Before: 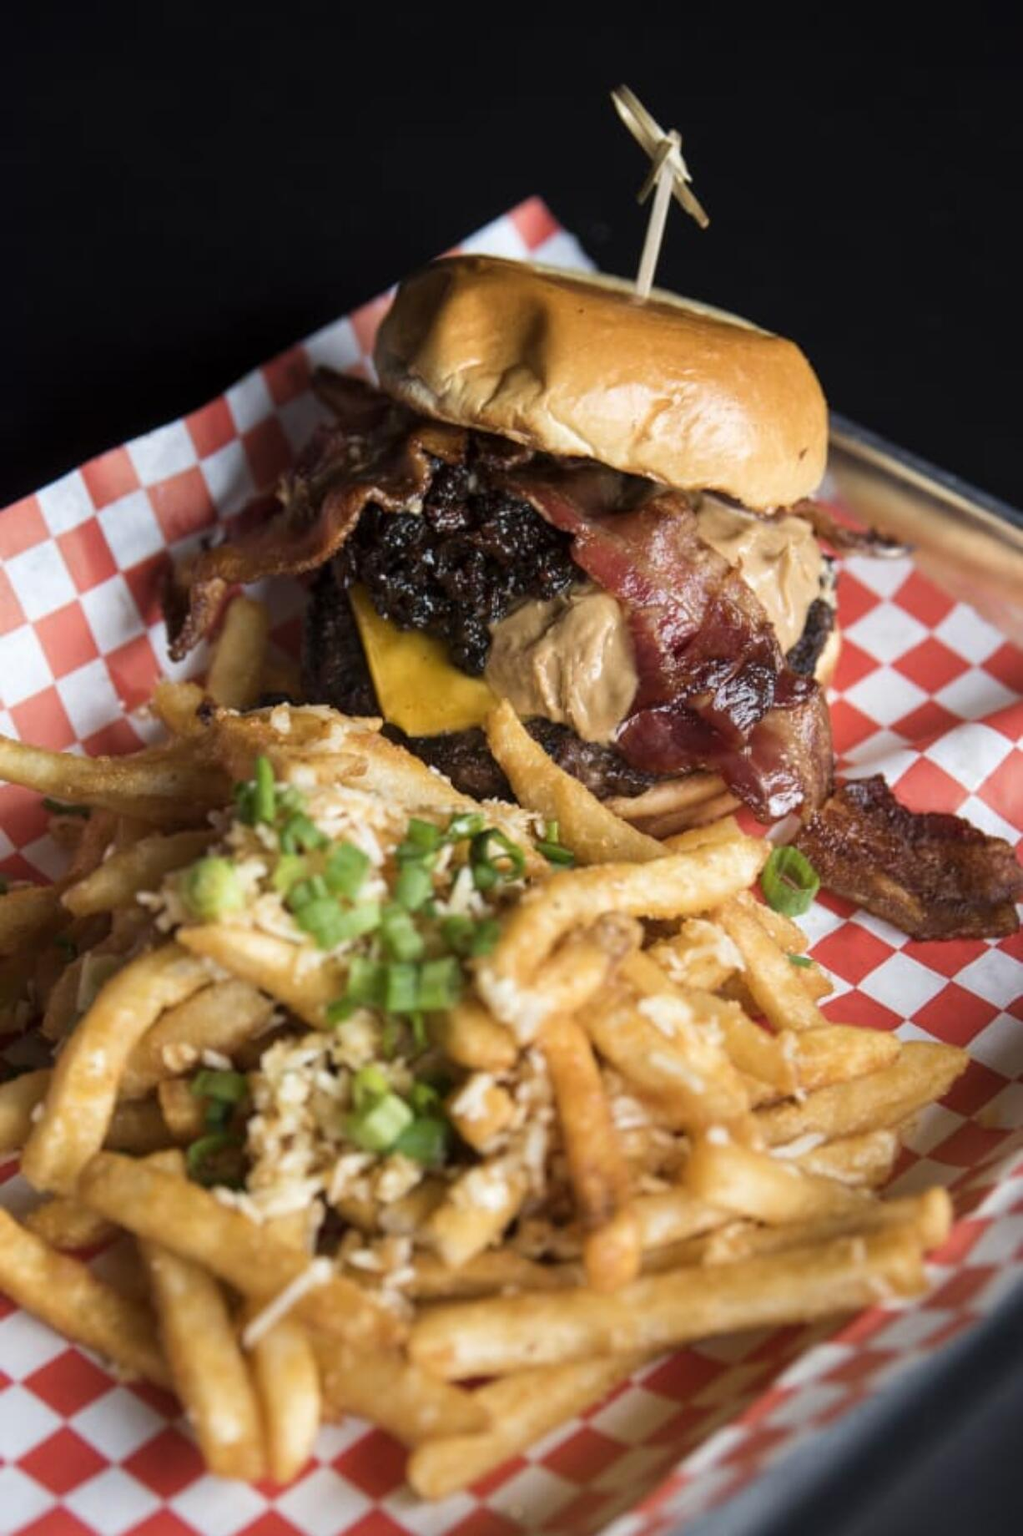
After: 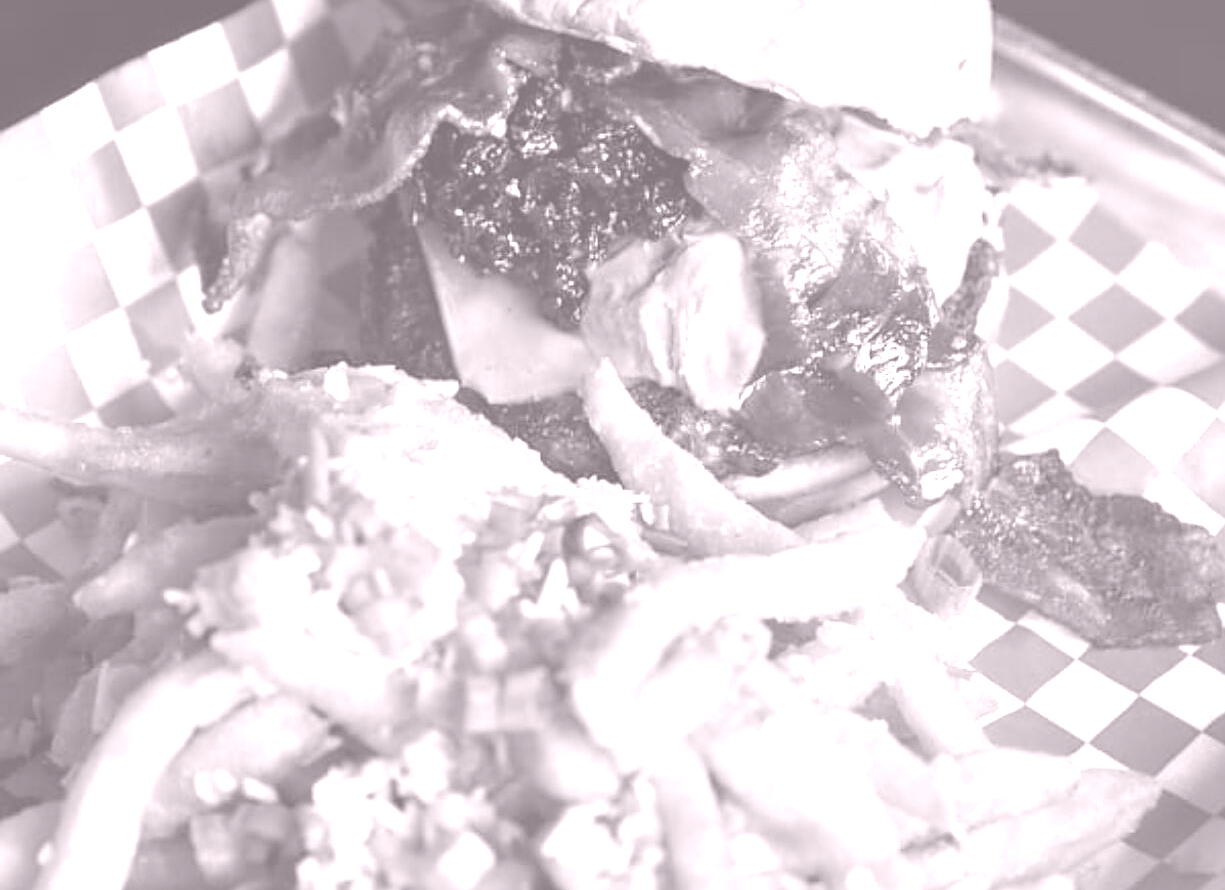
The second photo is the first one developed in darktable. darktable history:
colorize: hue 25.2°, saturation 83%, source mix 82%, lightness 79%, version 1
crop and rotate: top 26.056%, bottom 25.543%
color zones: curves: ch0 [(0, 0.352) (0.143, 0.407) (0.286, 0.386) (0.429, 0.431) (0.571, 0.829) (0.714, 0.853) (0.857, 0.833) (1, 0.352)]; ch1 [(0, 0.604) (0.072, 0.726) (0.096, 0.608) (0.205, 0.007) (0.571, -0.006) (0.839, -0.013) (0.857, -0.012) (1, 0.604)]
sharpen: on, module defaults
